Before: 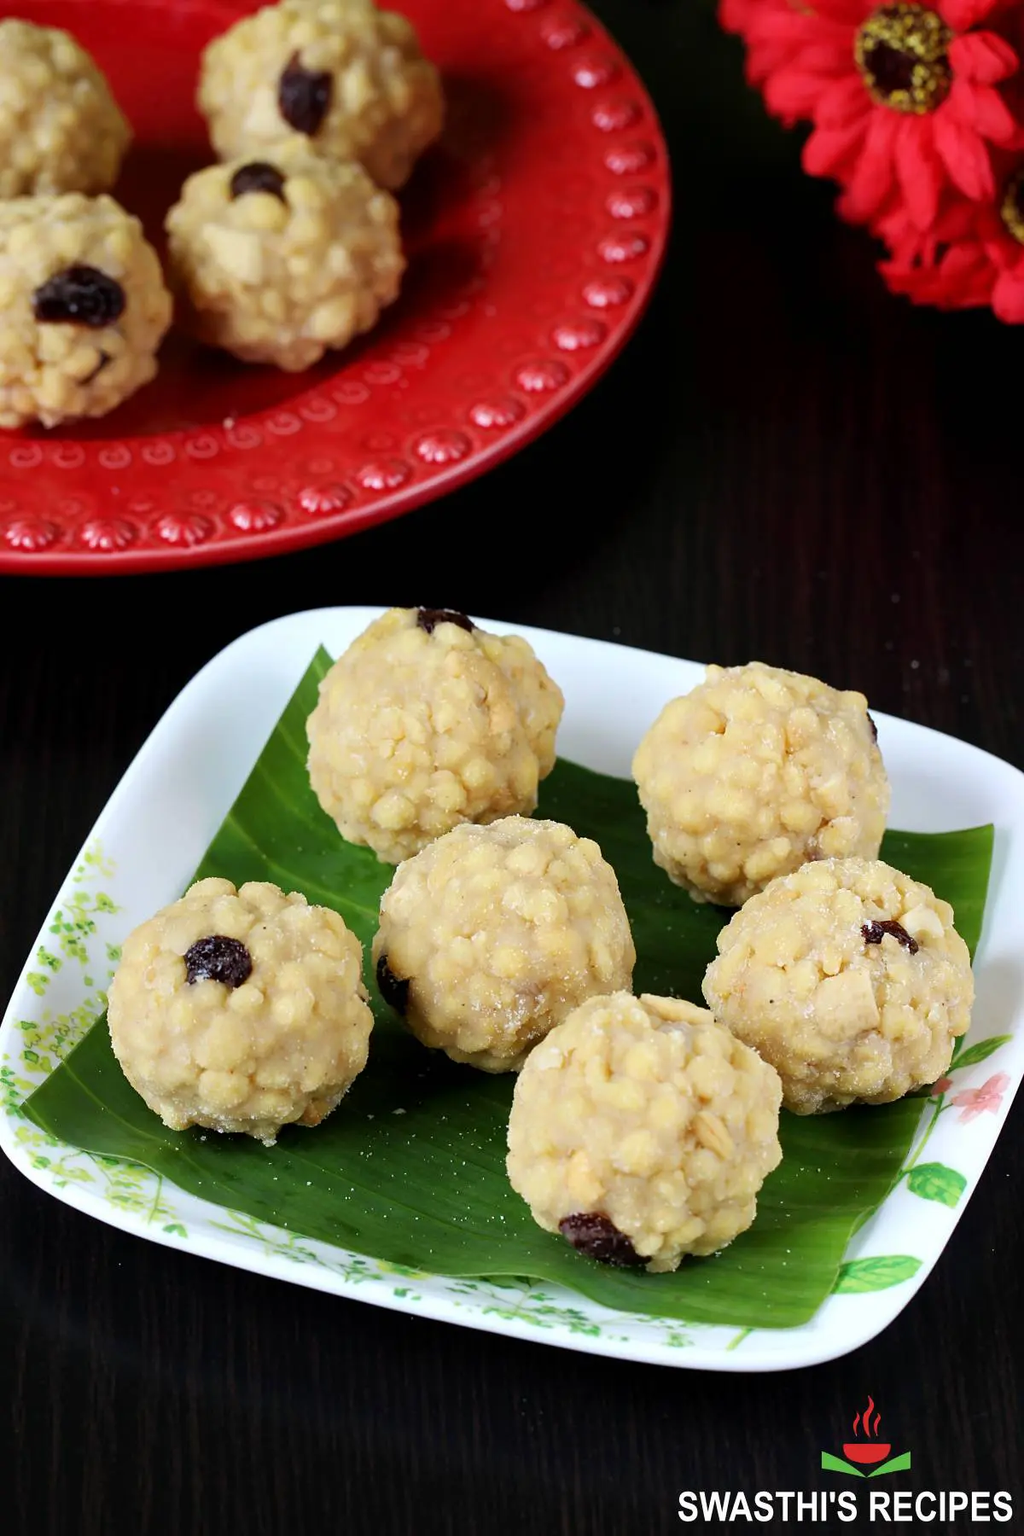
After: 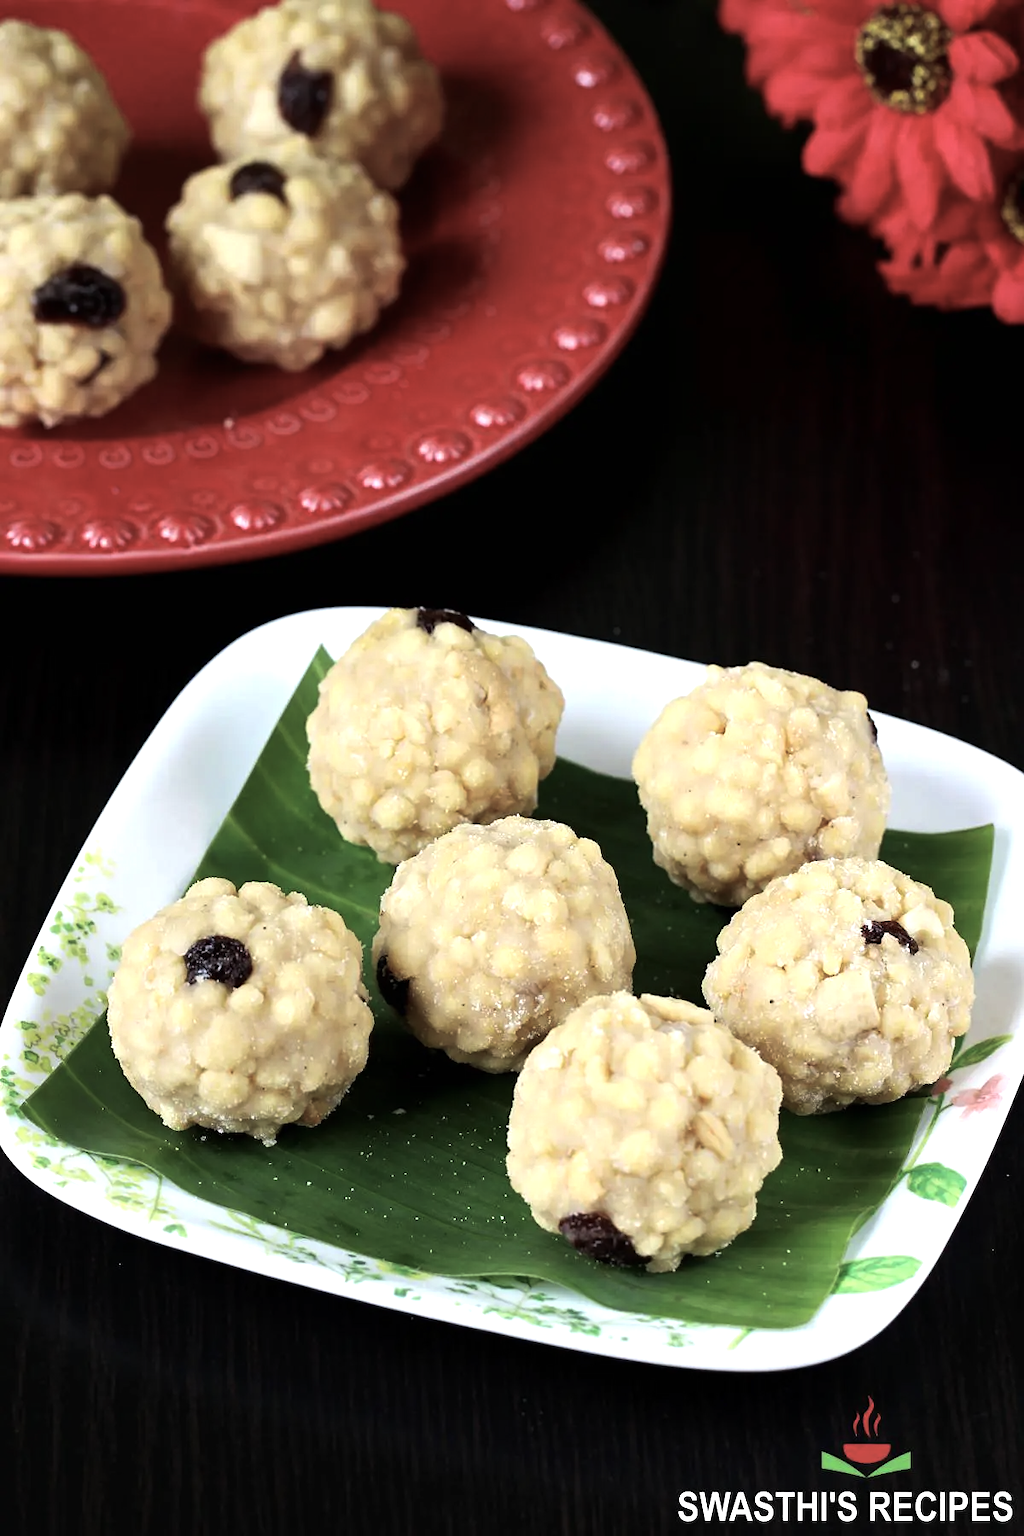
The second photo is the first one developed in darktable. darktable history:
color balance rgb: perceptual saturation grading › global saturation -26.726%, perceptual brilliance grading › highlights 13.854%, perceptual brilliance grading › shadows -18.408%
